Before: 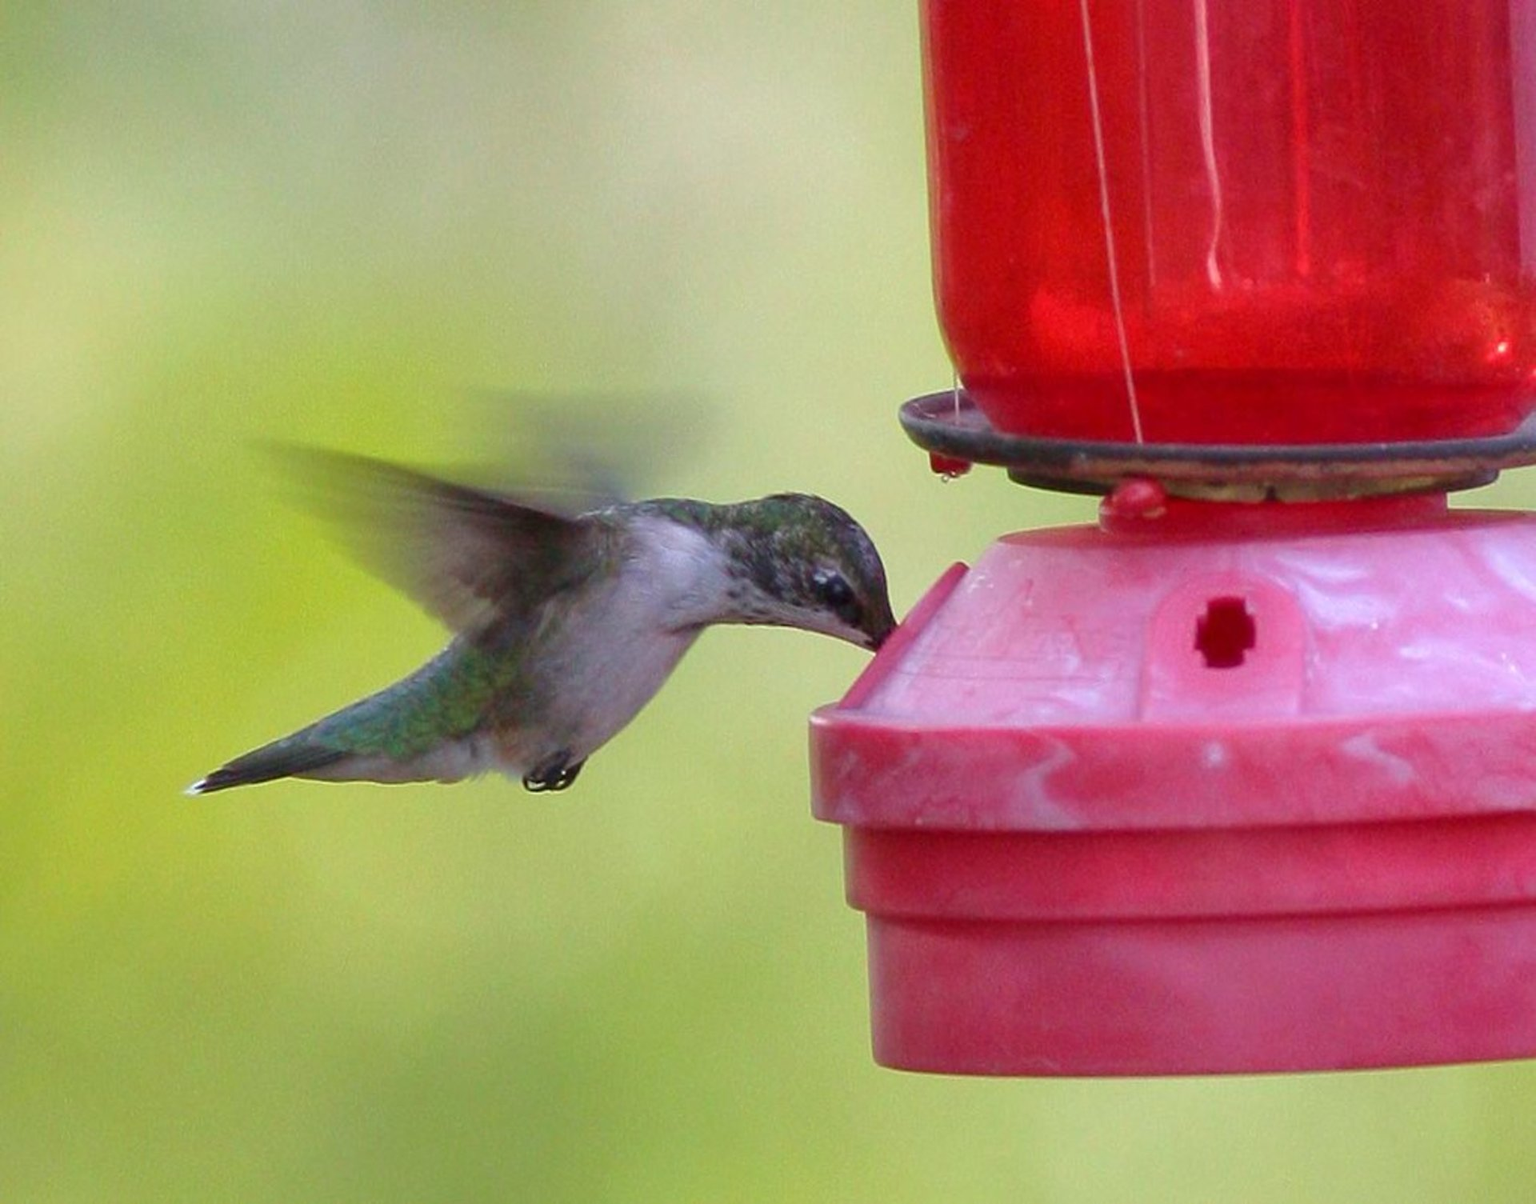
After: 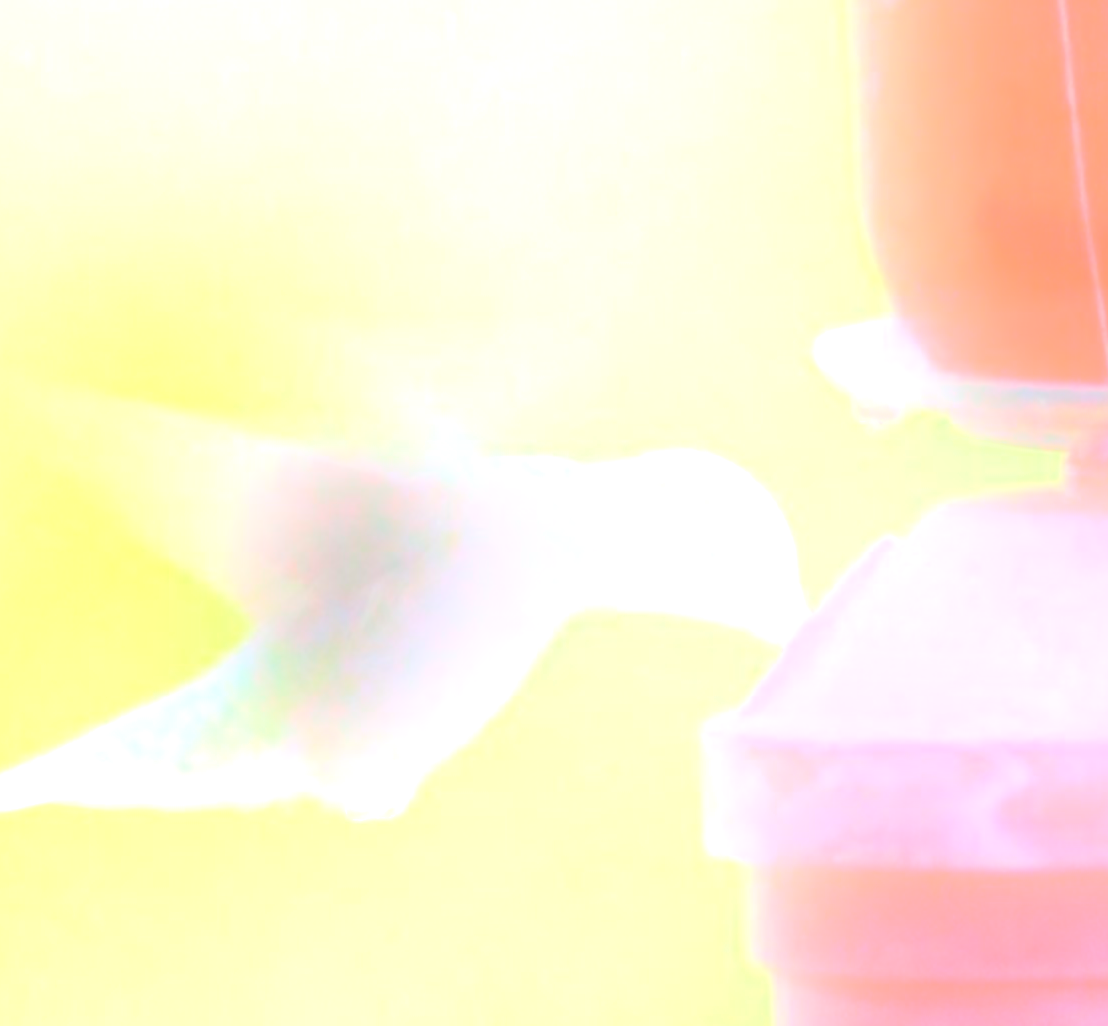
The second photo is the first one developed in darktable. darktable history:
bloom: size 25%, threshold 5%, strength 90%
crop: left 16.202%, top 11.208%, right 26.045%, bottom 20.557%
